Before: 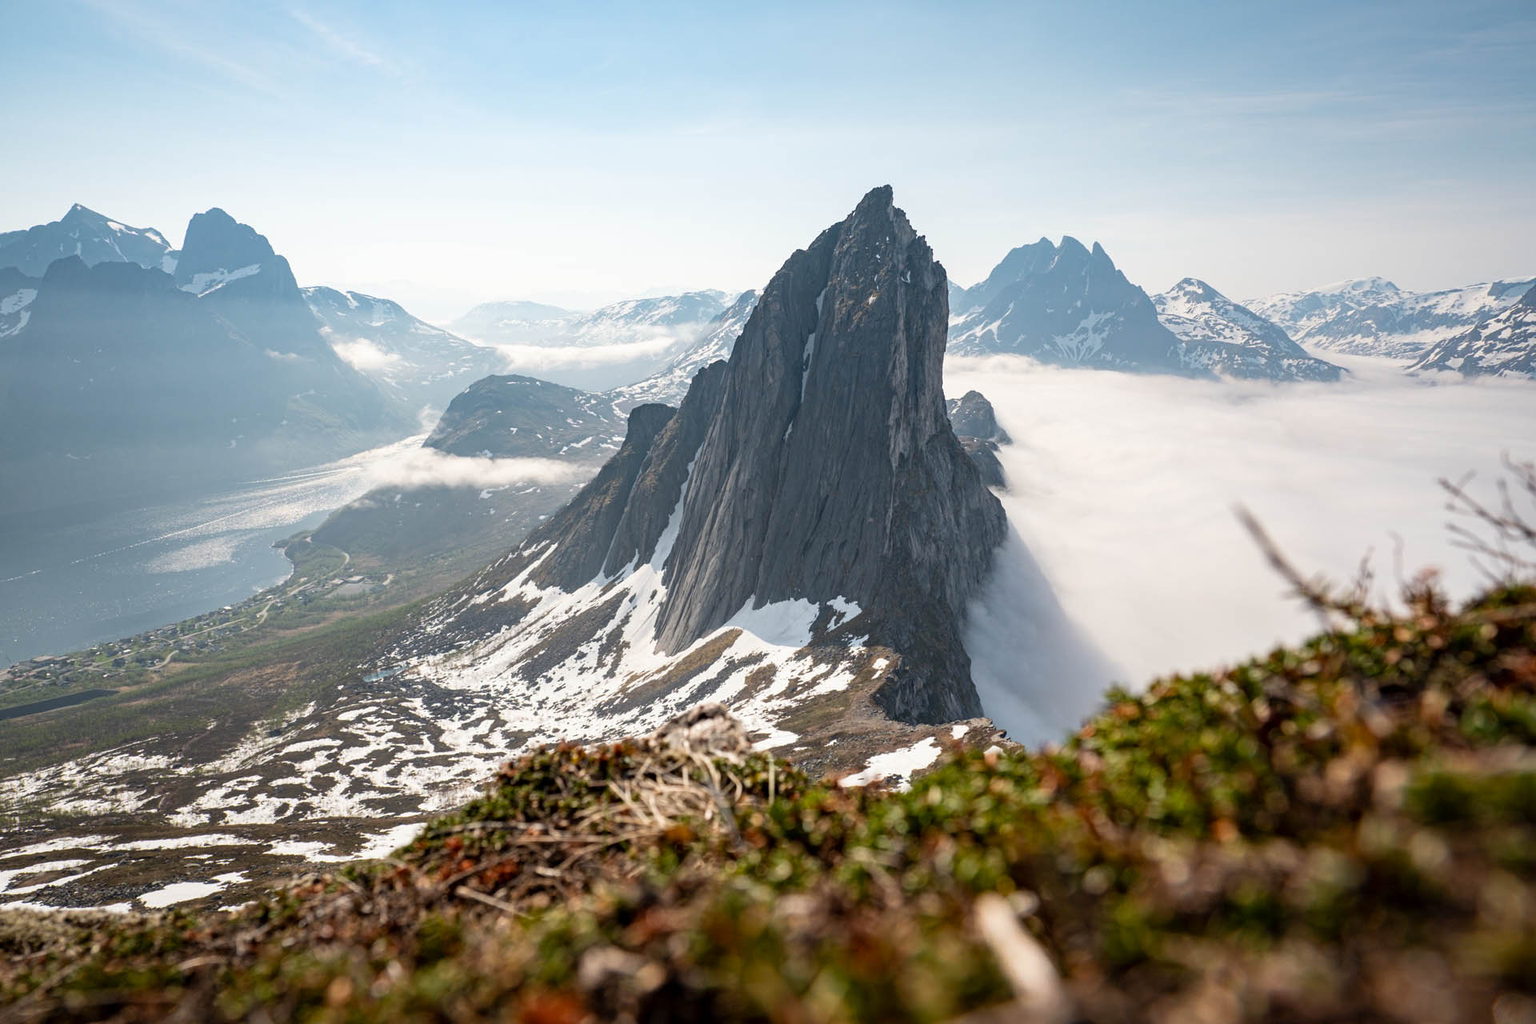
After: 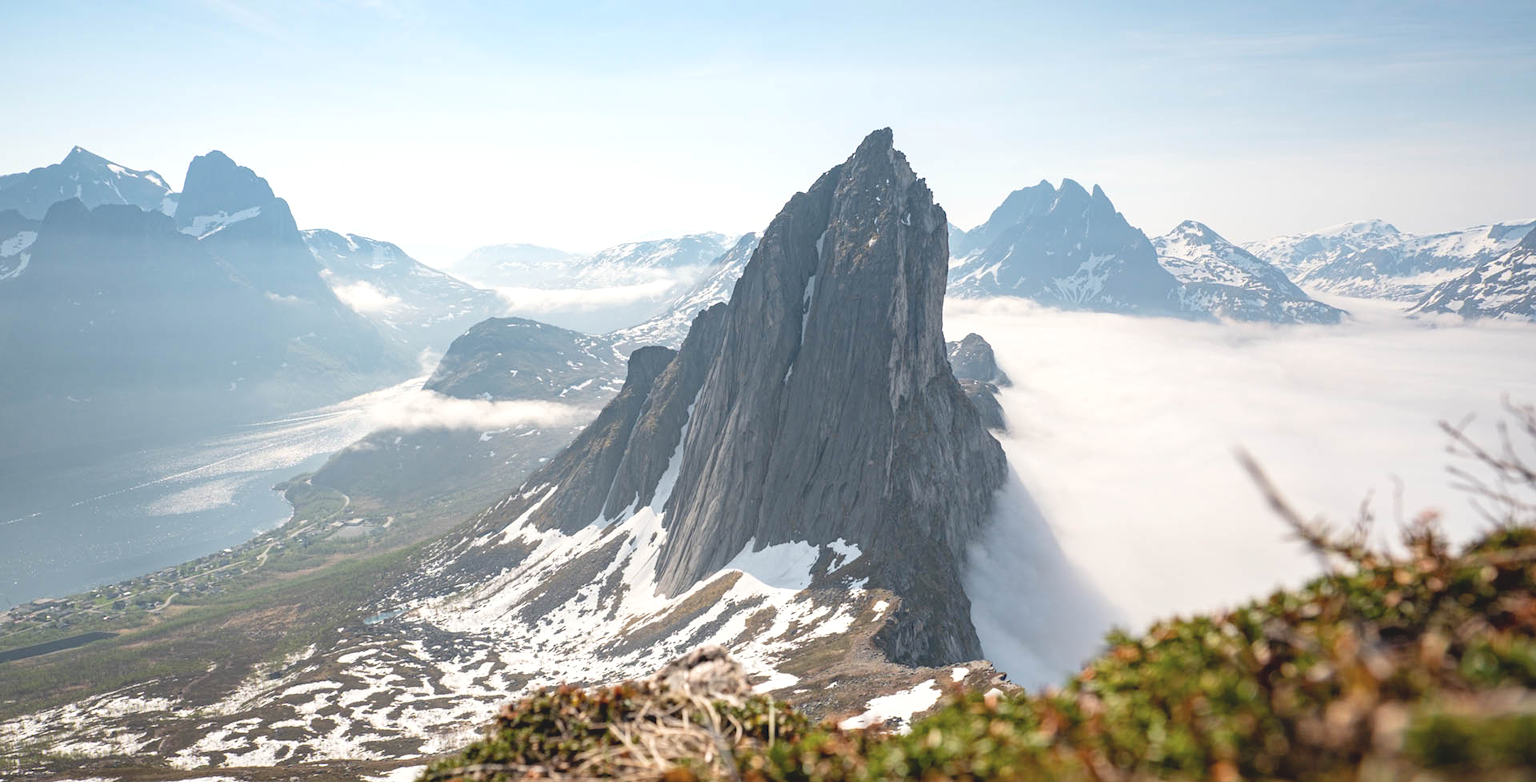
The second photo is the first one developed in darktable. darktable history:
crop: top 5.692%, bottom 17.893%
contrast brightness saturation: contrast -0.165, brightness 0.049, saturation -0.137
exposure: black level correction 0.001, exposure 0.498 EV, compensate exposure bias true, compensate highlight preservation false
